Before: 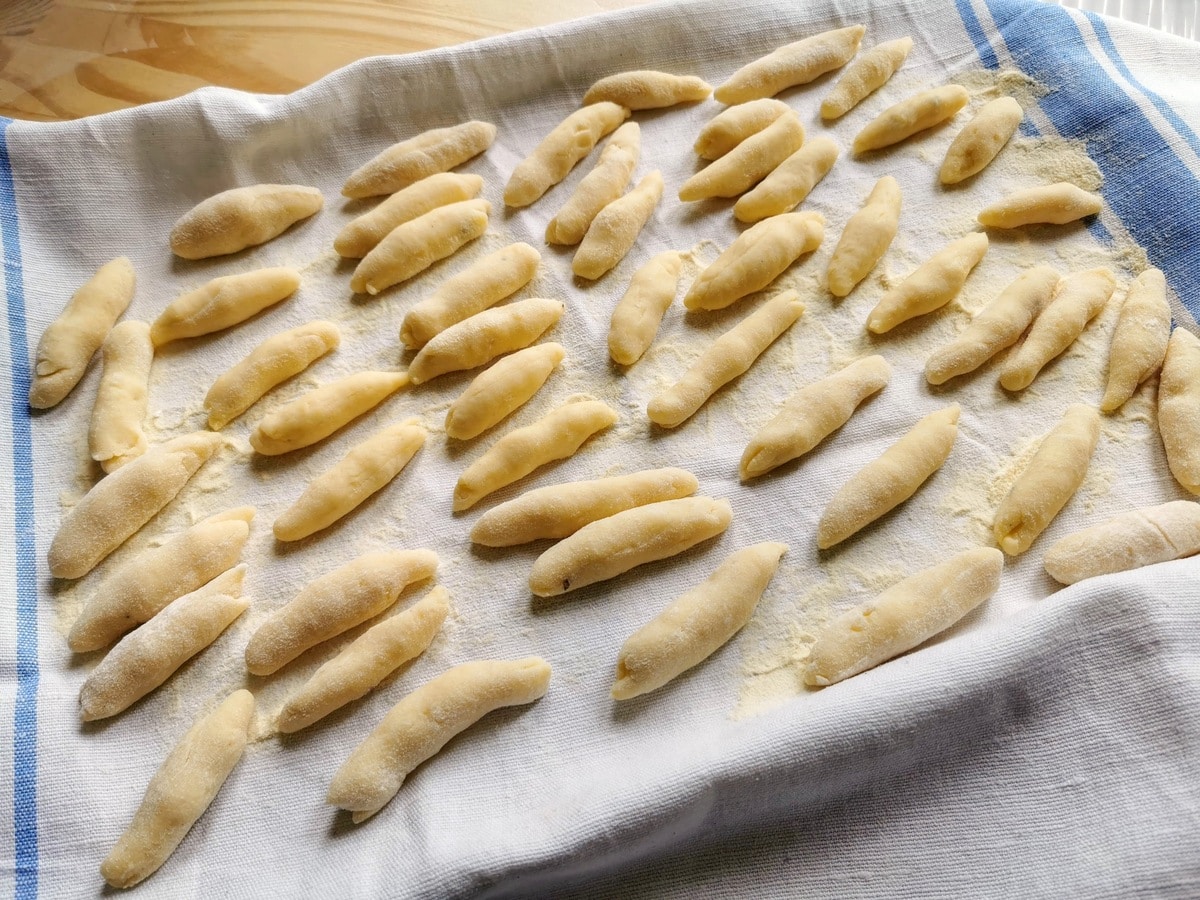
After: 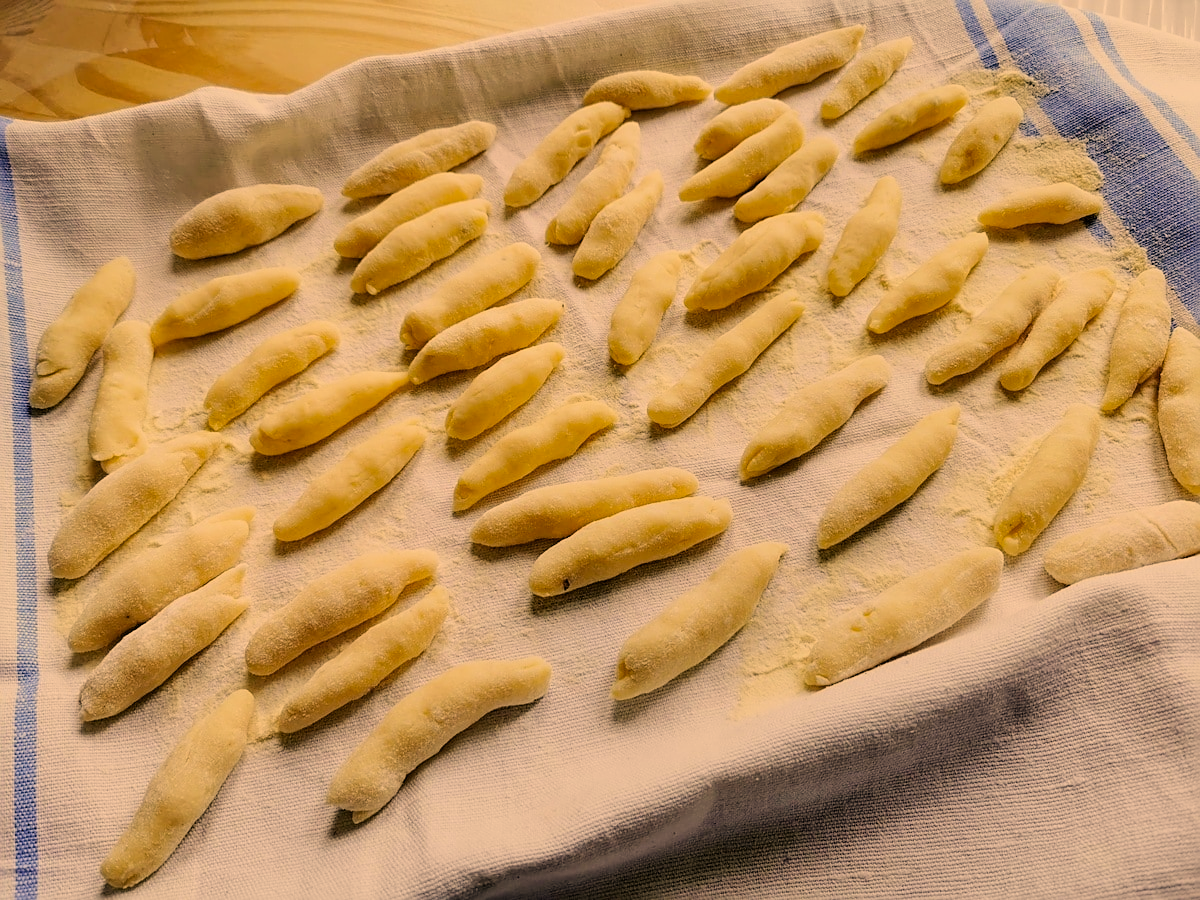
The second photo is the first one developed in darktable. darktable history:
filmic rgb: black relative exposure -7.65 EV, white relative exposure 4.56 EV, hardness 3.61, color science v6 (2022)
sharpen: on, module defaults
color correction: highlights a* 15, highlights b* 31.55
